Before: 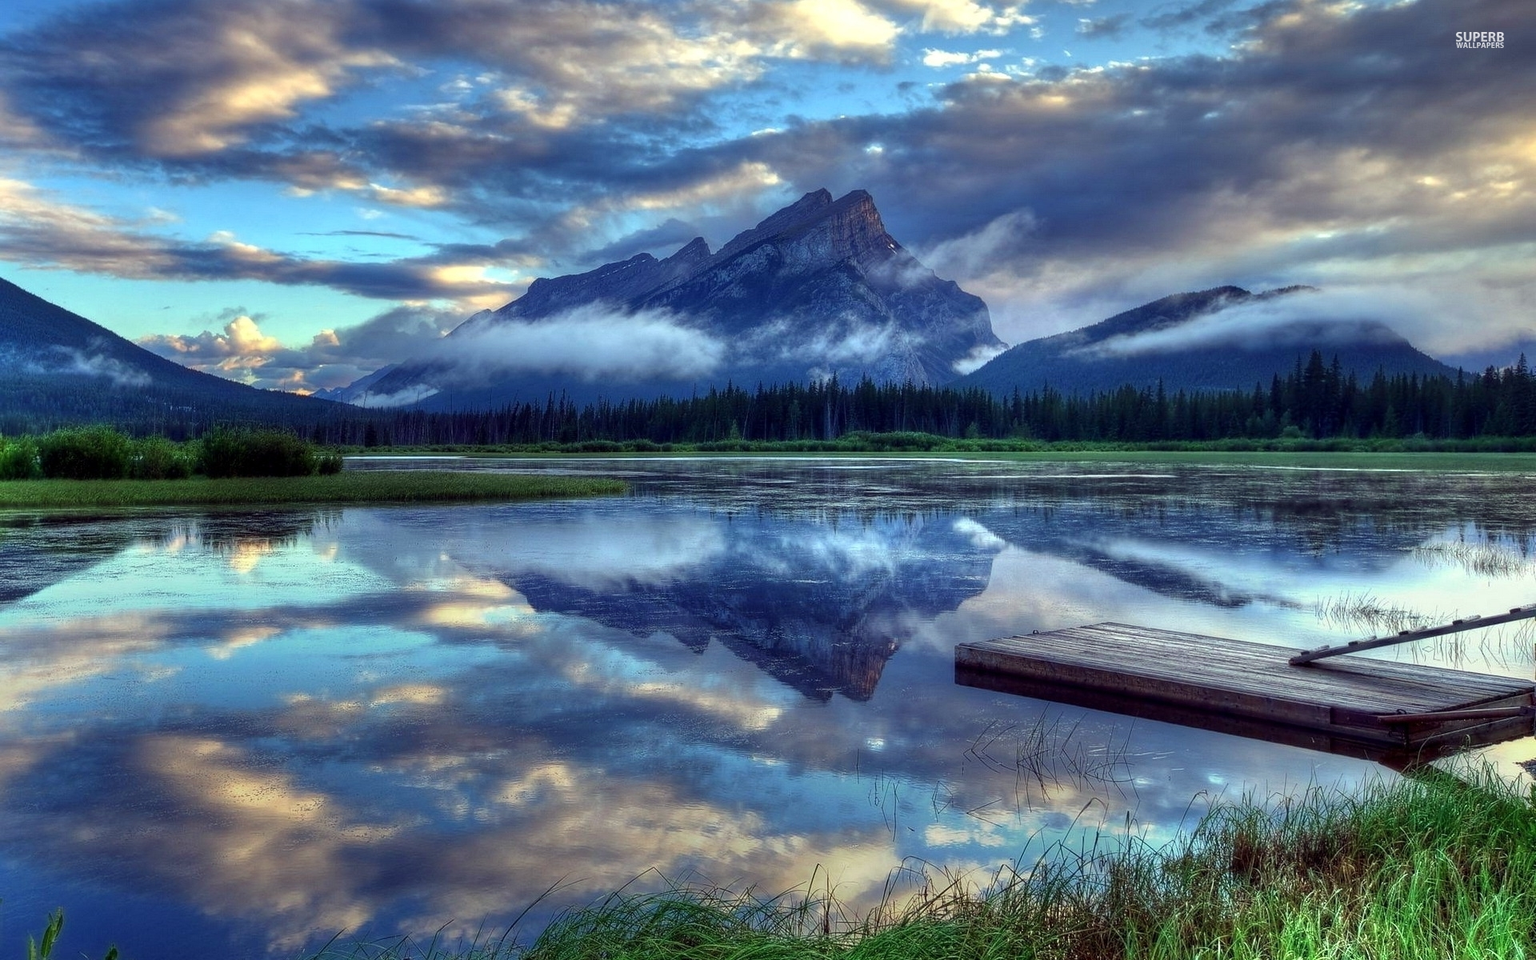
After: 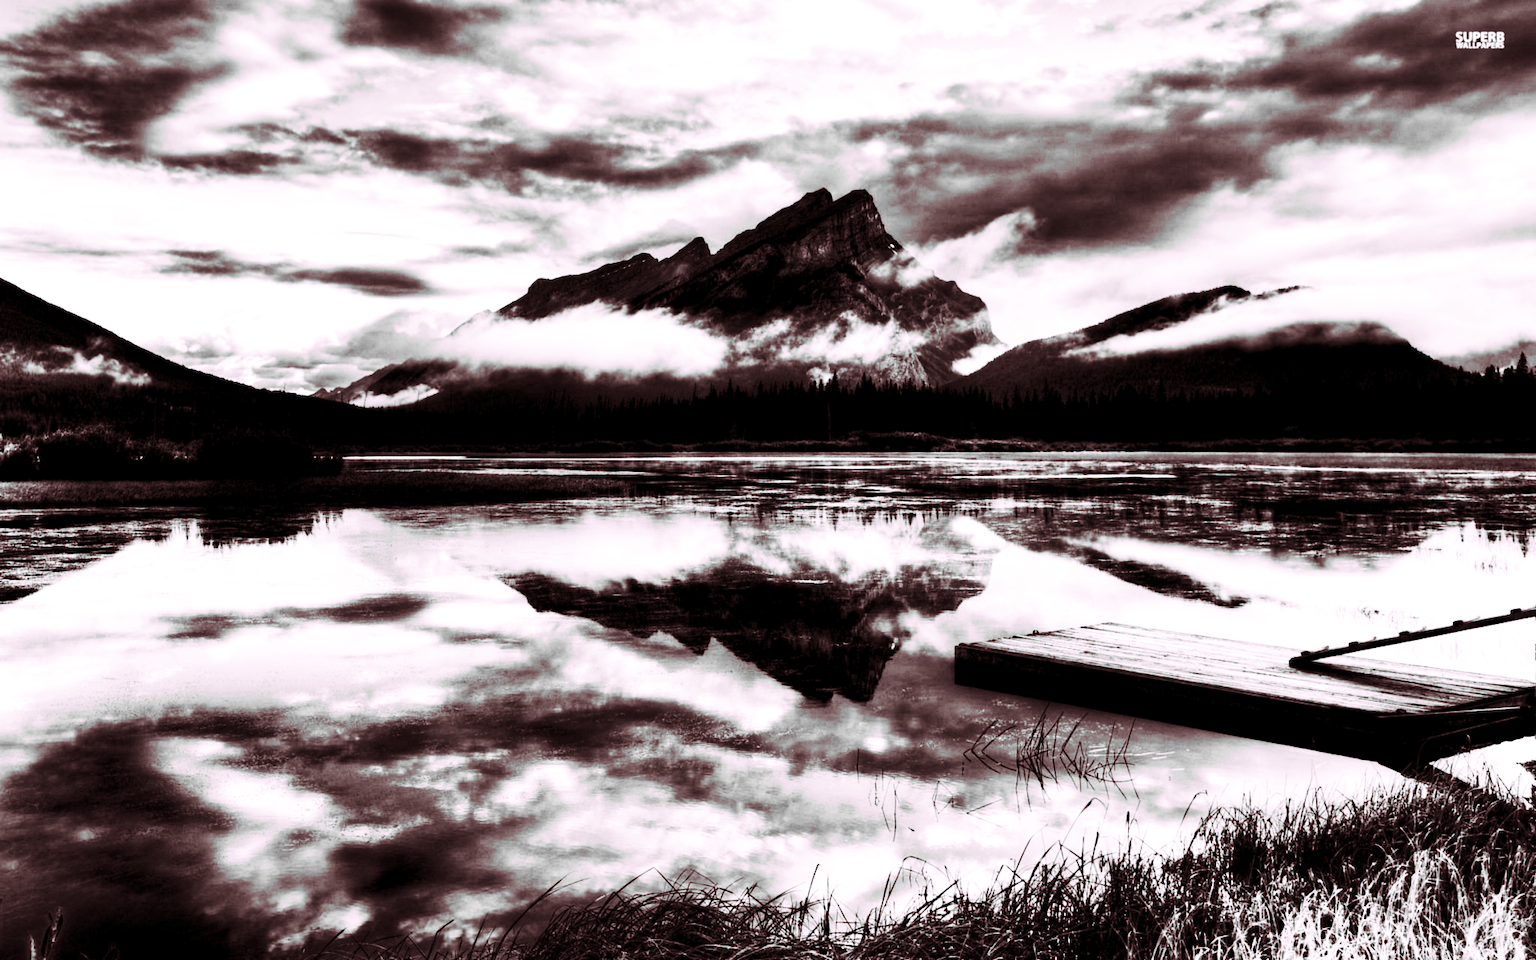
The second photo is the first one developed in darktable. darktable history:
exposure: black level correction 0.035, exposure 0.9 EV, compensate highlight preservation false
contrast brightness saturation: contrast 0.4, brightness 0.1, saturation 0.21
lowpass: radius 0.76, contrast 1.56, saturation 0, unbound 0
split-toning: highlights › hue 298.8°, highlights › saturation 0.73, compress 41.76%
